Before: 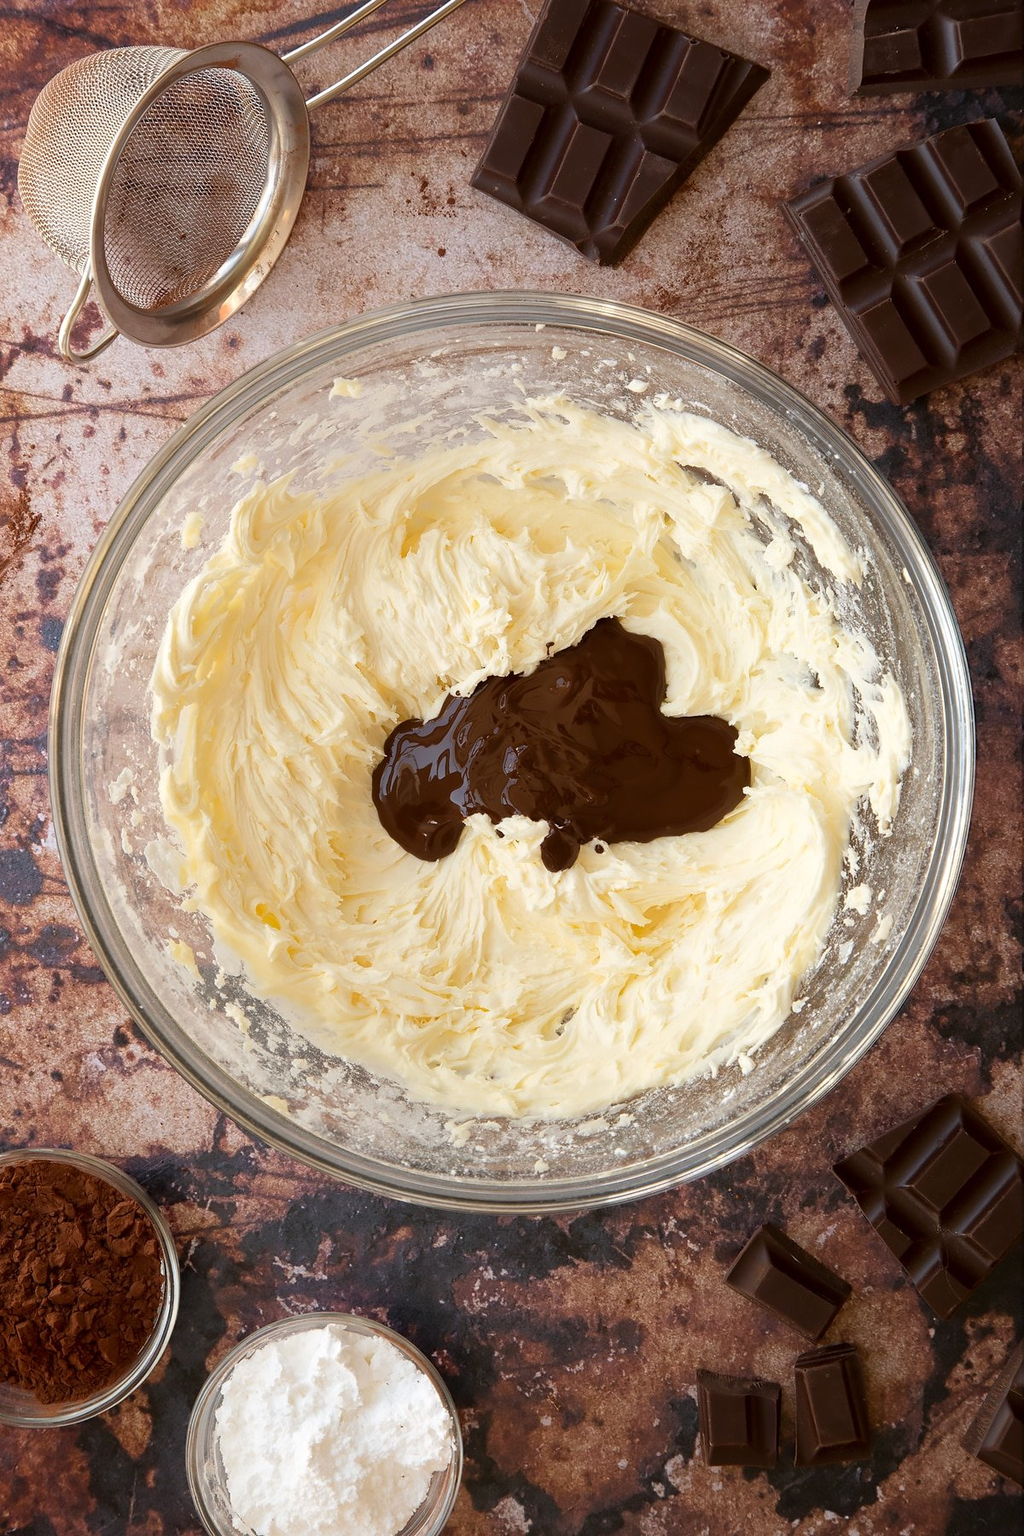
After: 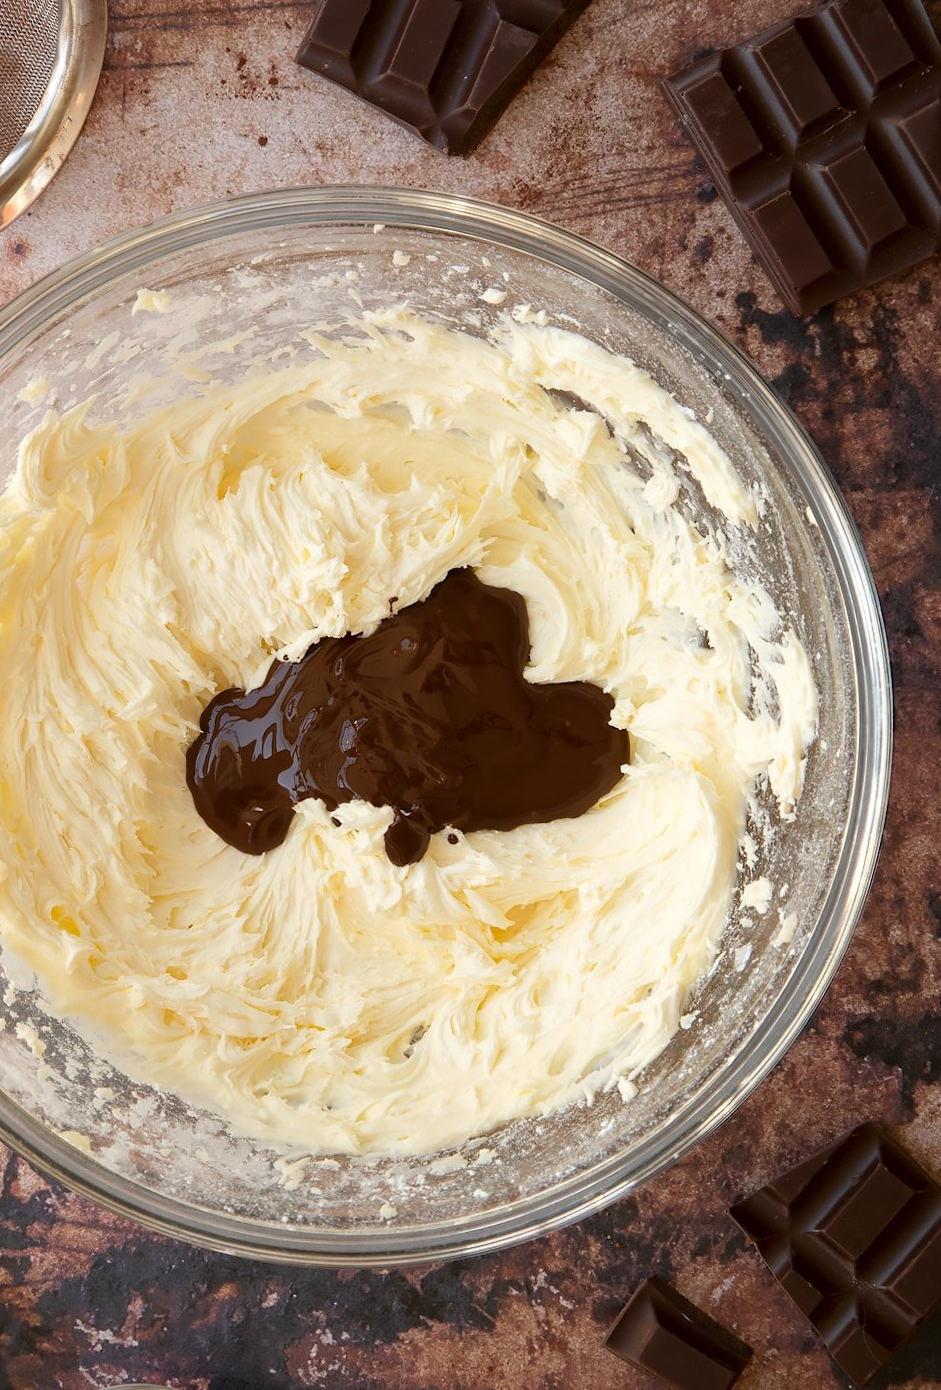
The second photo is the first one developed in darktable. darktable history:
crop and rotate: left 20.74%, top 7.912%, right 0.375%, bottom 13.378%
rotate and perspective: rotation -0.45°, automatic cropping original format, crop left 0.008, crop right 0.992, crop top 0.012, crop bottom 0.988
